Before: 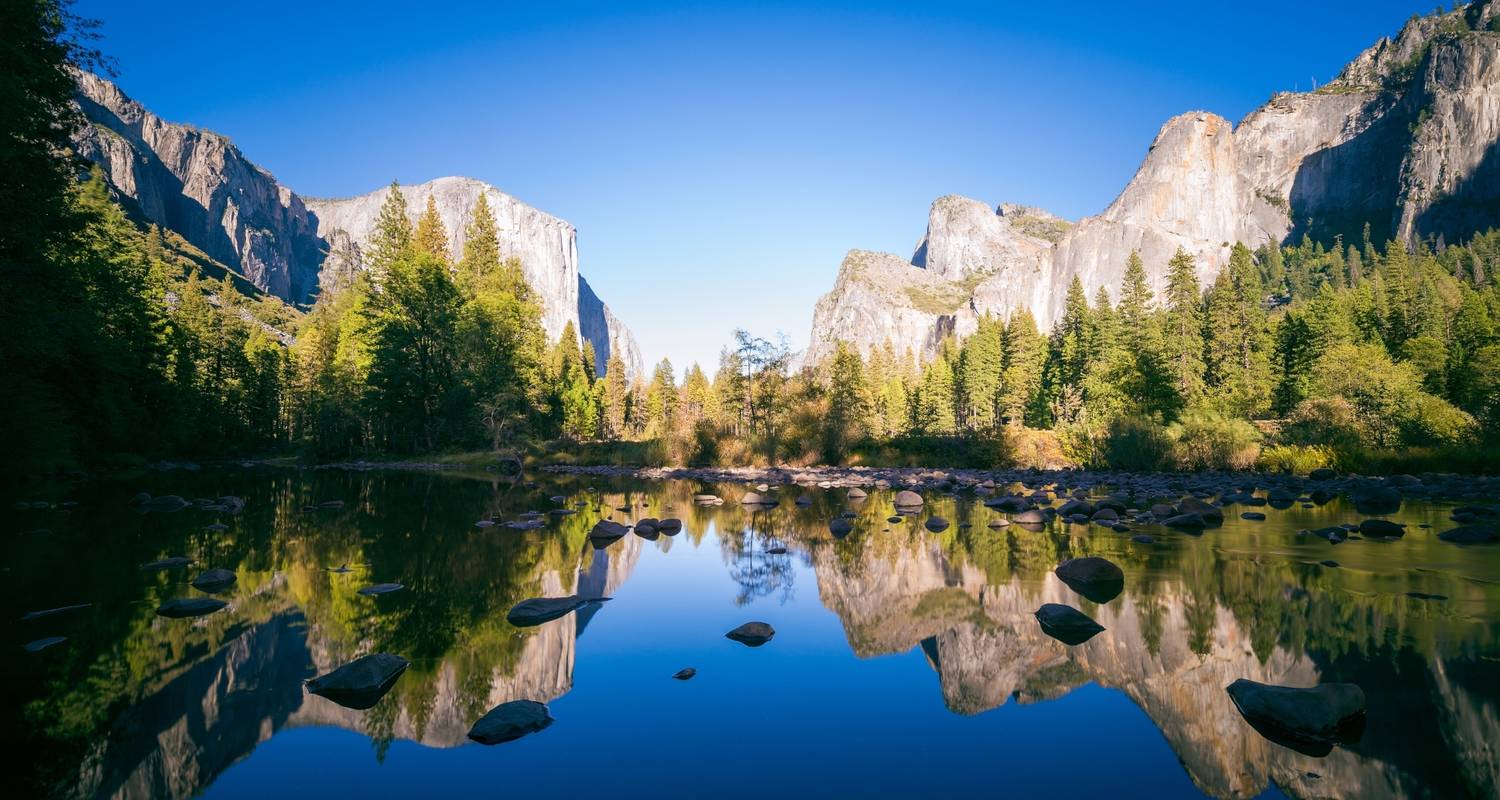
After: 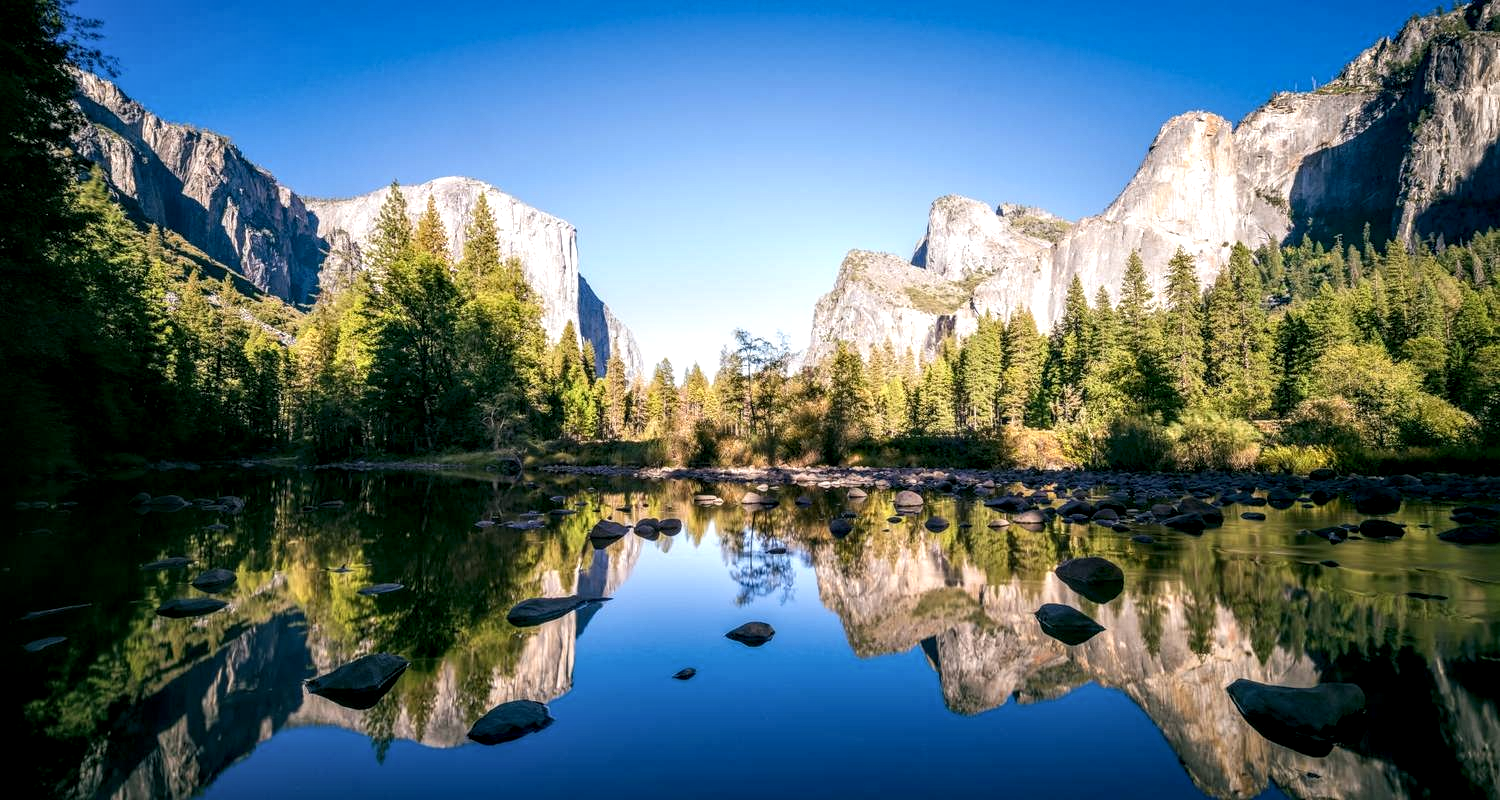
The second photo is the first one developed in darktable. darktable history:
local contrast: detail 160%
